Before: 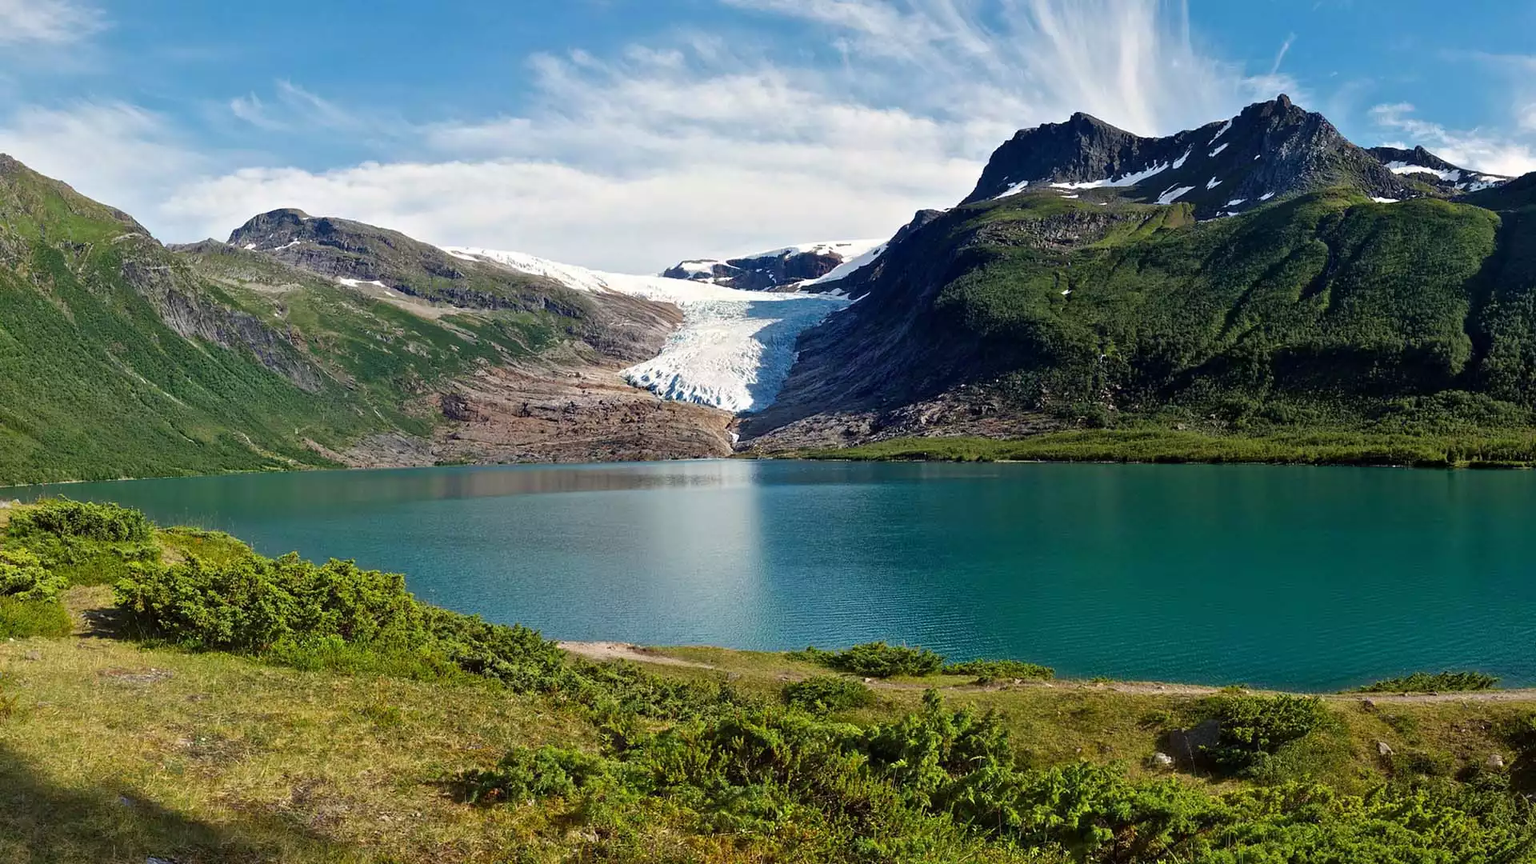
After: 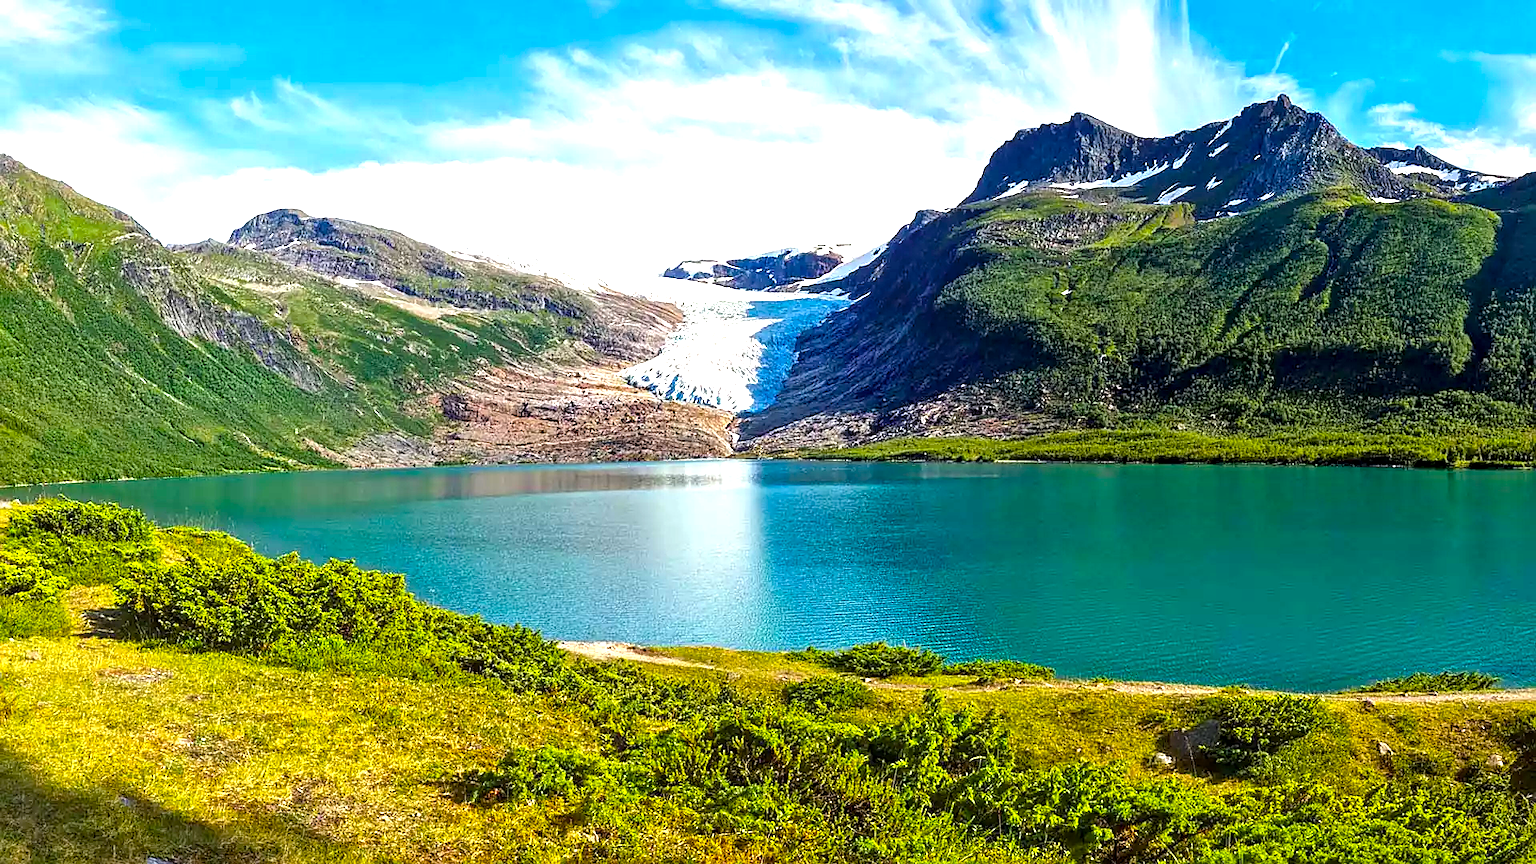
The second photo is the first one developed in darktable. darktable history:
exposure: exposure 1 EV, compensate highlight preservation false
local contrast: detail 130%
color balance rgb: linear chroma grading › global chroma 15%, perceptual saturation grading › global saturation 30%
sharpen: on, module defaults
